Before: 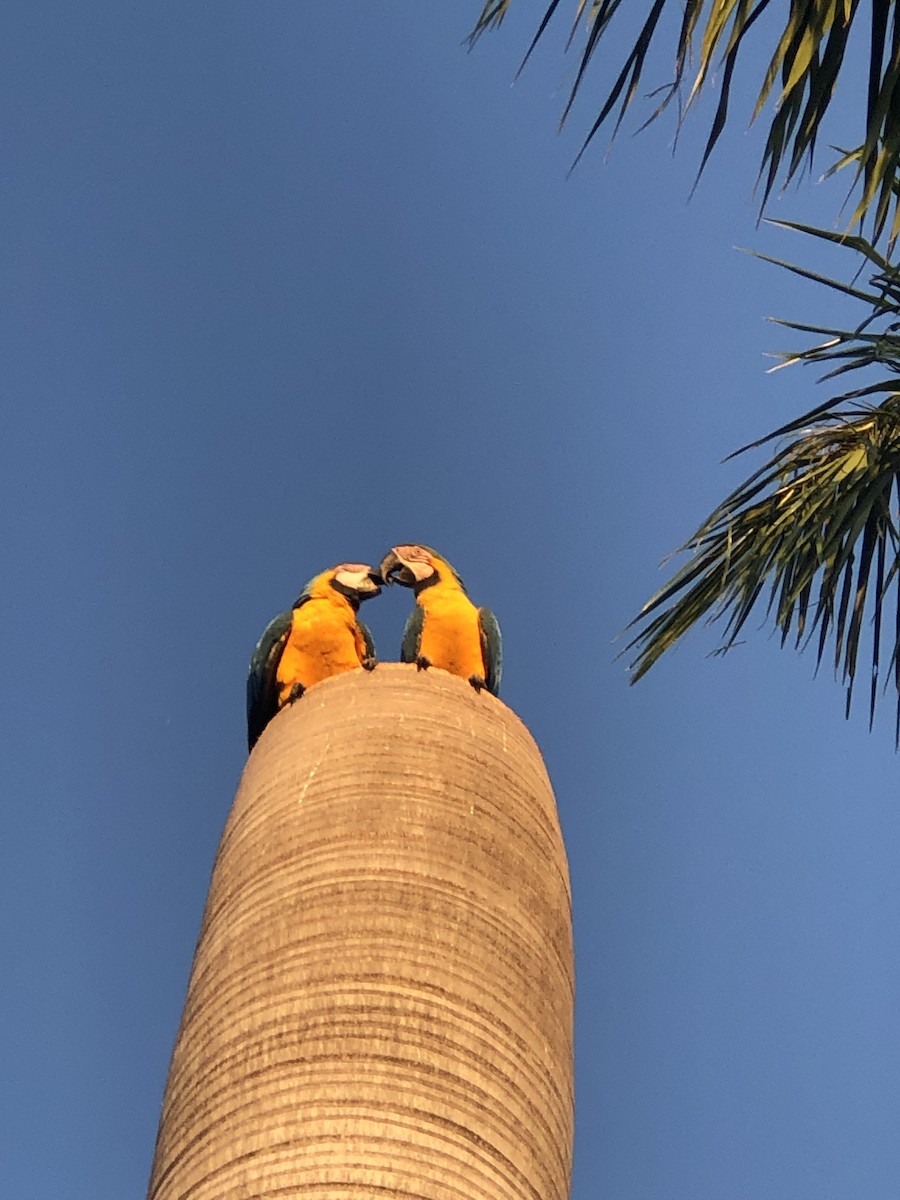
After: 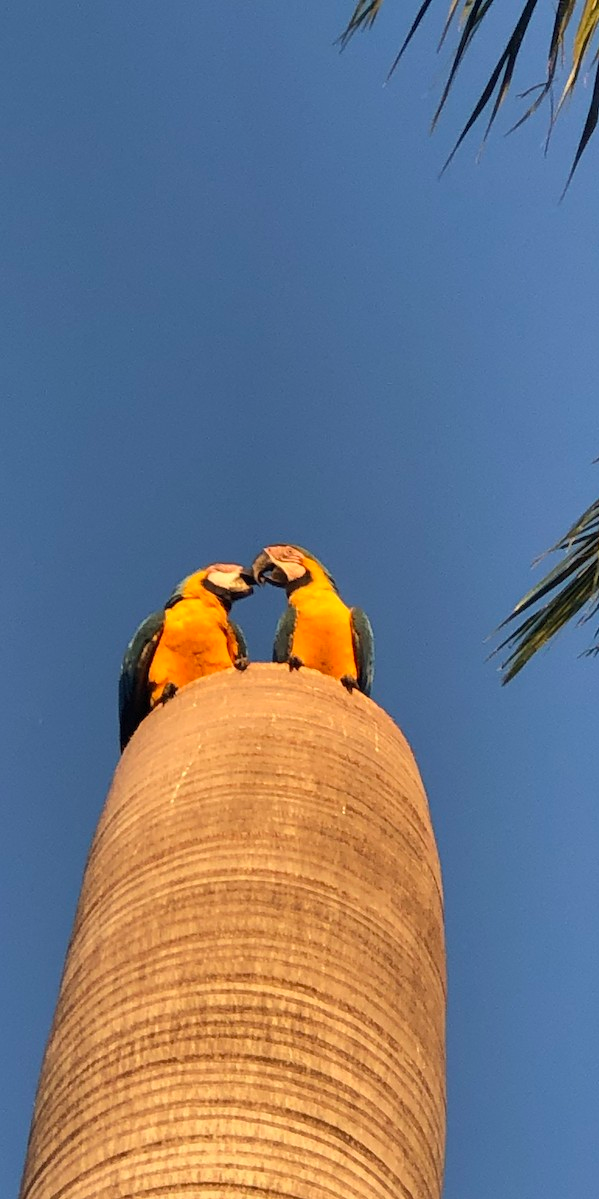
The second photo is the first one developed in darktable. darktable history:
crop and rotate: left 14.292%, right 19.041%
shadows and highlights: soften with gaussian
